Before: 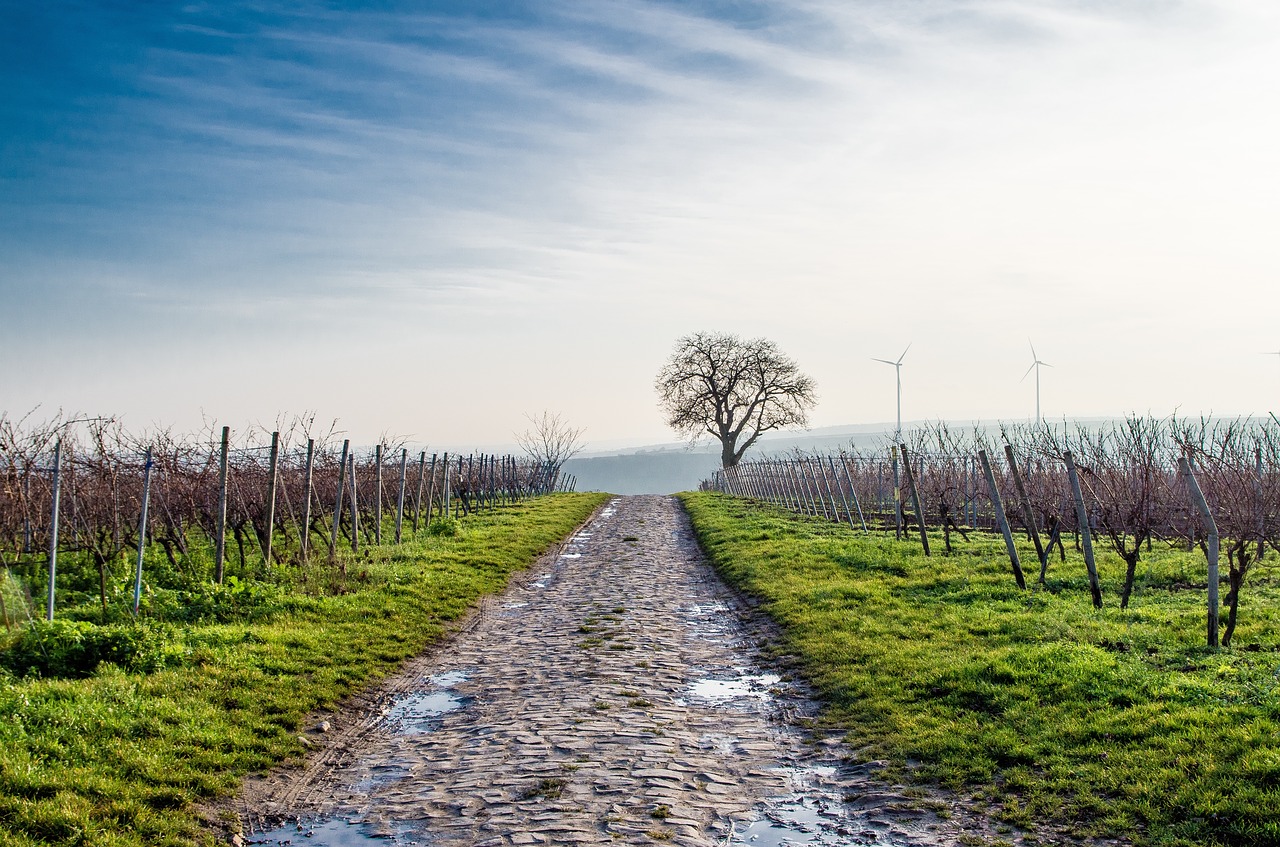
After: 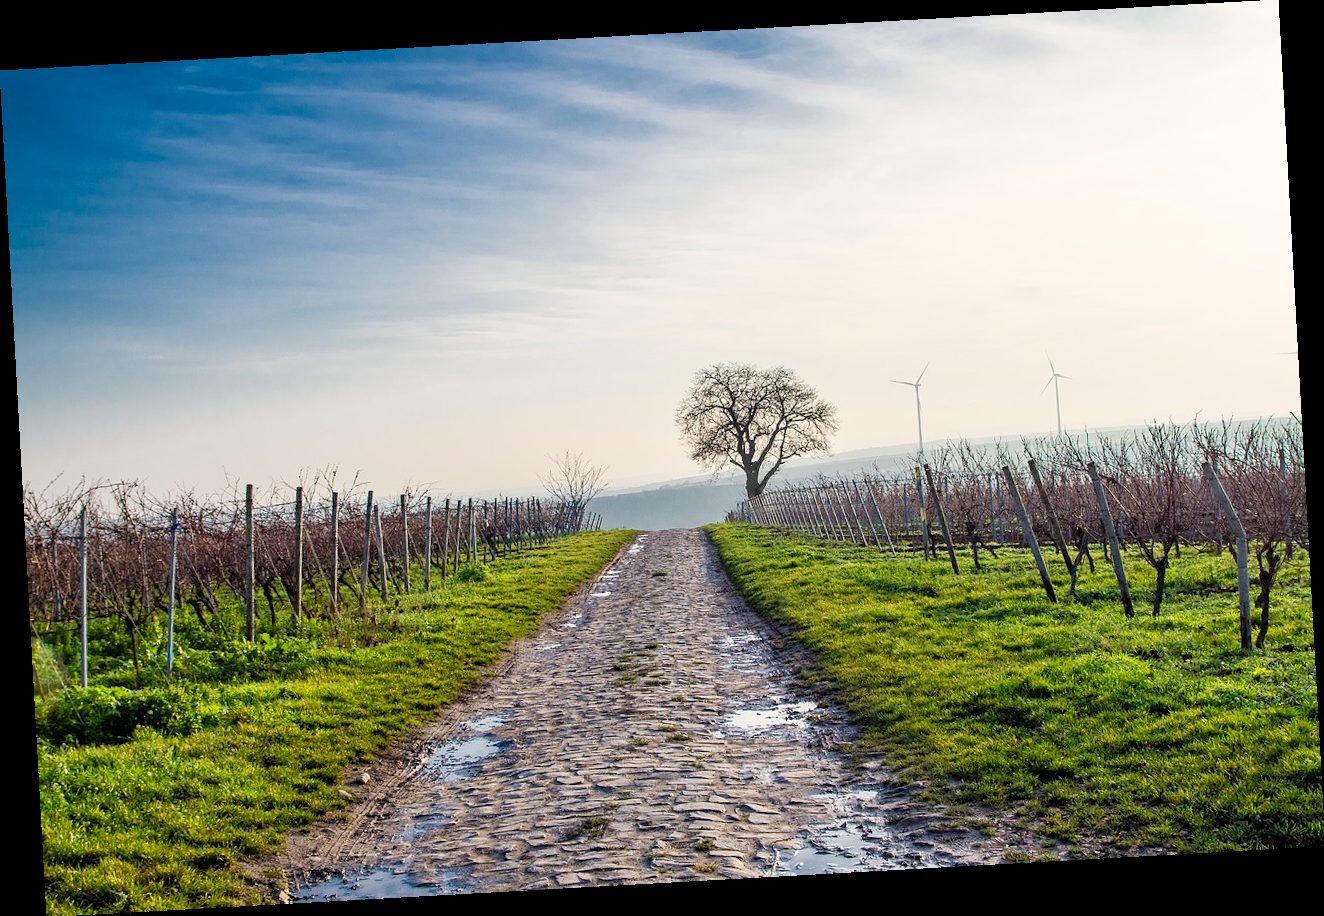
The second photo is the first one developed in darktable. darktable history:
color correction: highlights a* 0.816, highlights b* 2.78, saturation 1.1
rotate and perspective: rotation -3.18°, automatic cropping off
